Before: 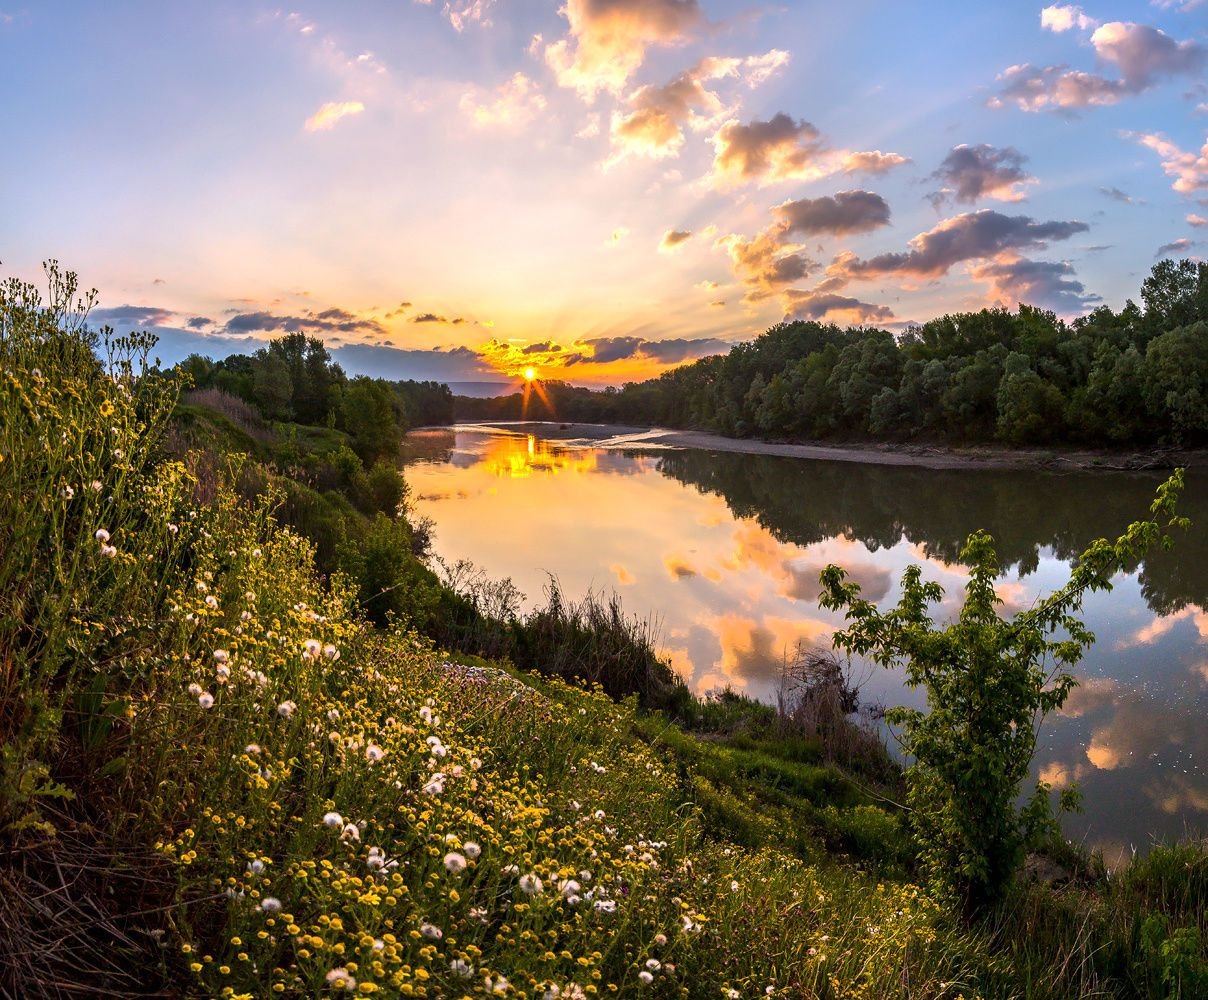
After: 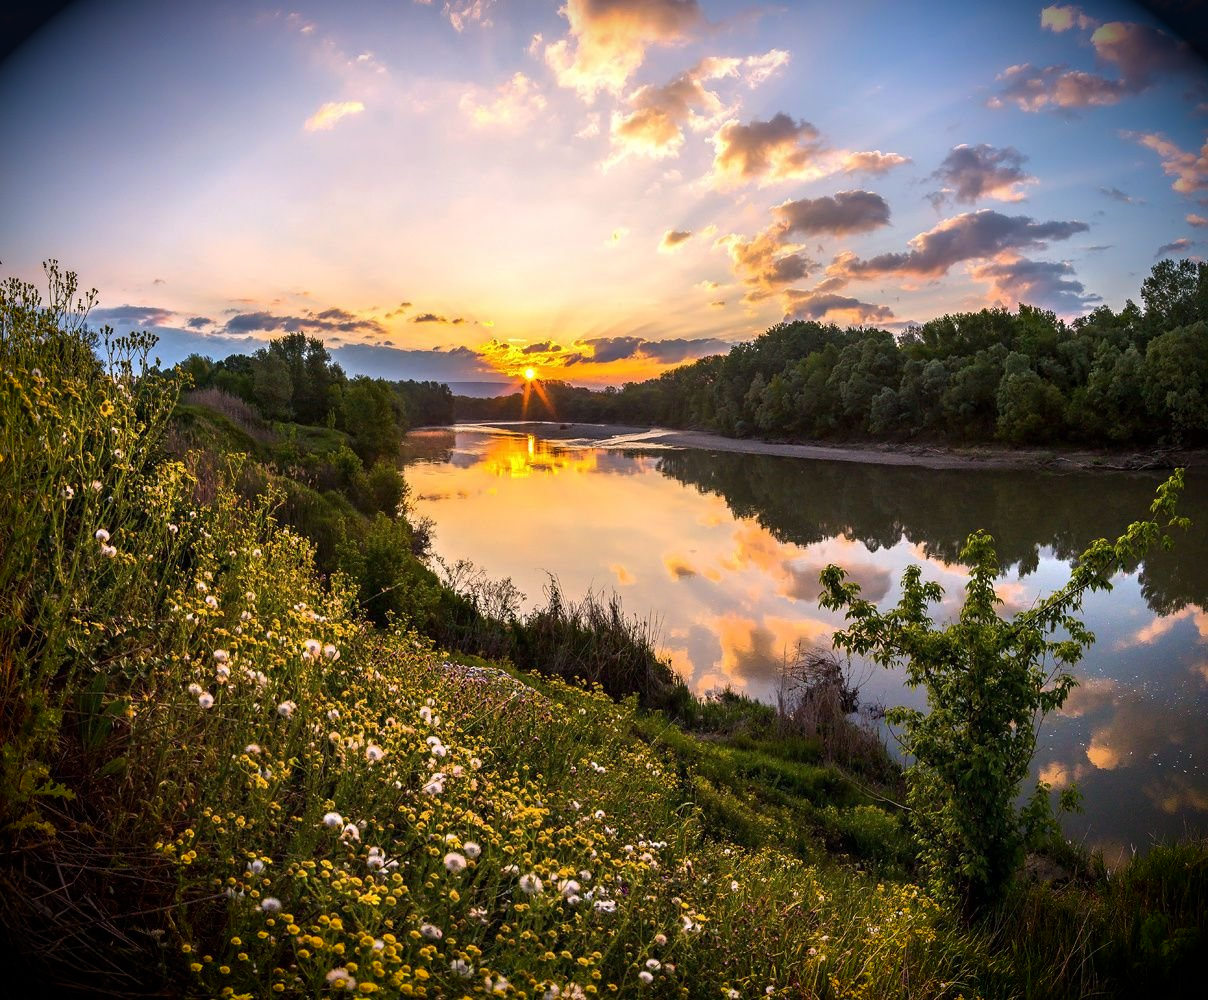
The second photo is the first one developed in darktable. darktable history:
vignetting: fall-off start 88.96%, fall-off radius 43.22%, brightness -0.989, saturation 0.497, width/height ratio 1.158
